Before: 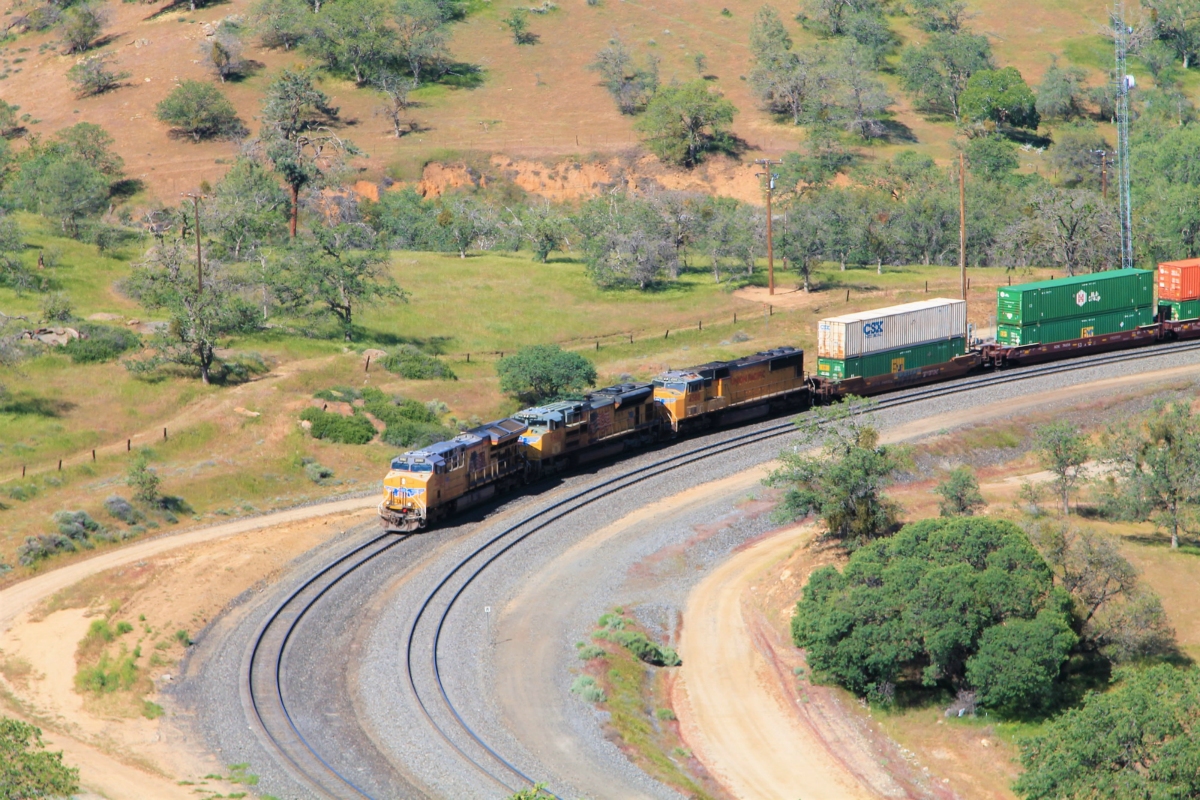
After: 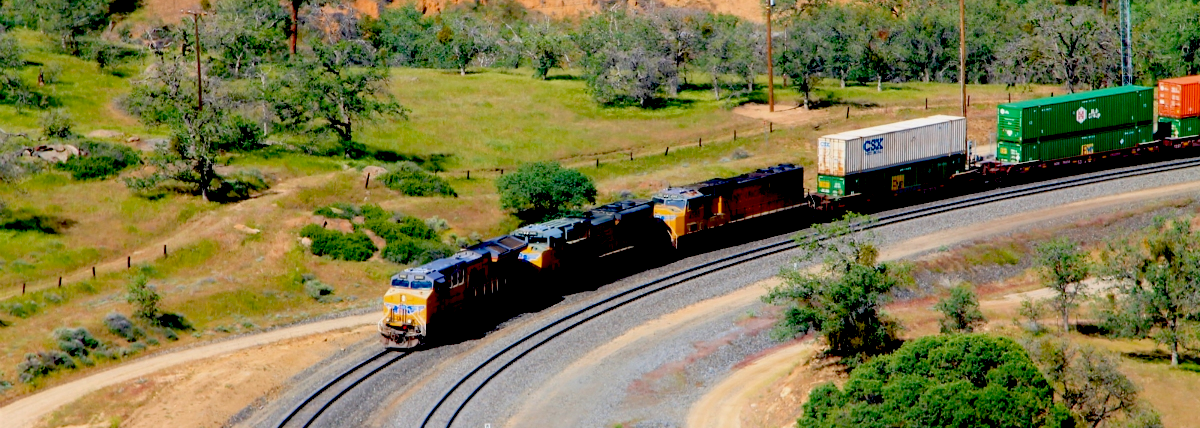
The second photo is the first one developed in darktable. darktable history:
crop and rotate: top 23.043%, bottom 23.437%
exposure: black level correction 0.1, exposure -0.092 EV, compensate highlight preservation false
